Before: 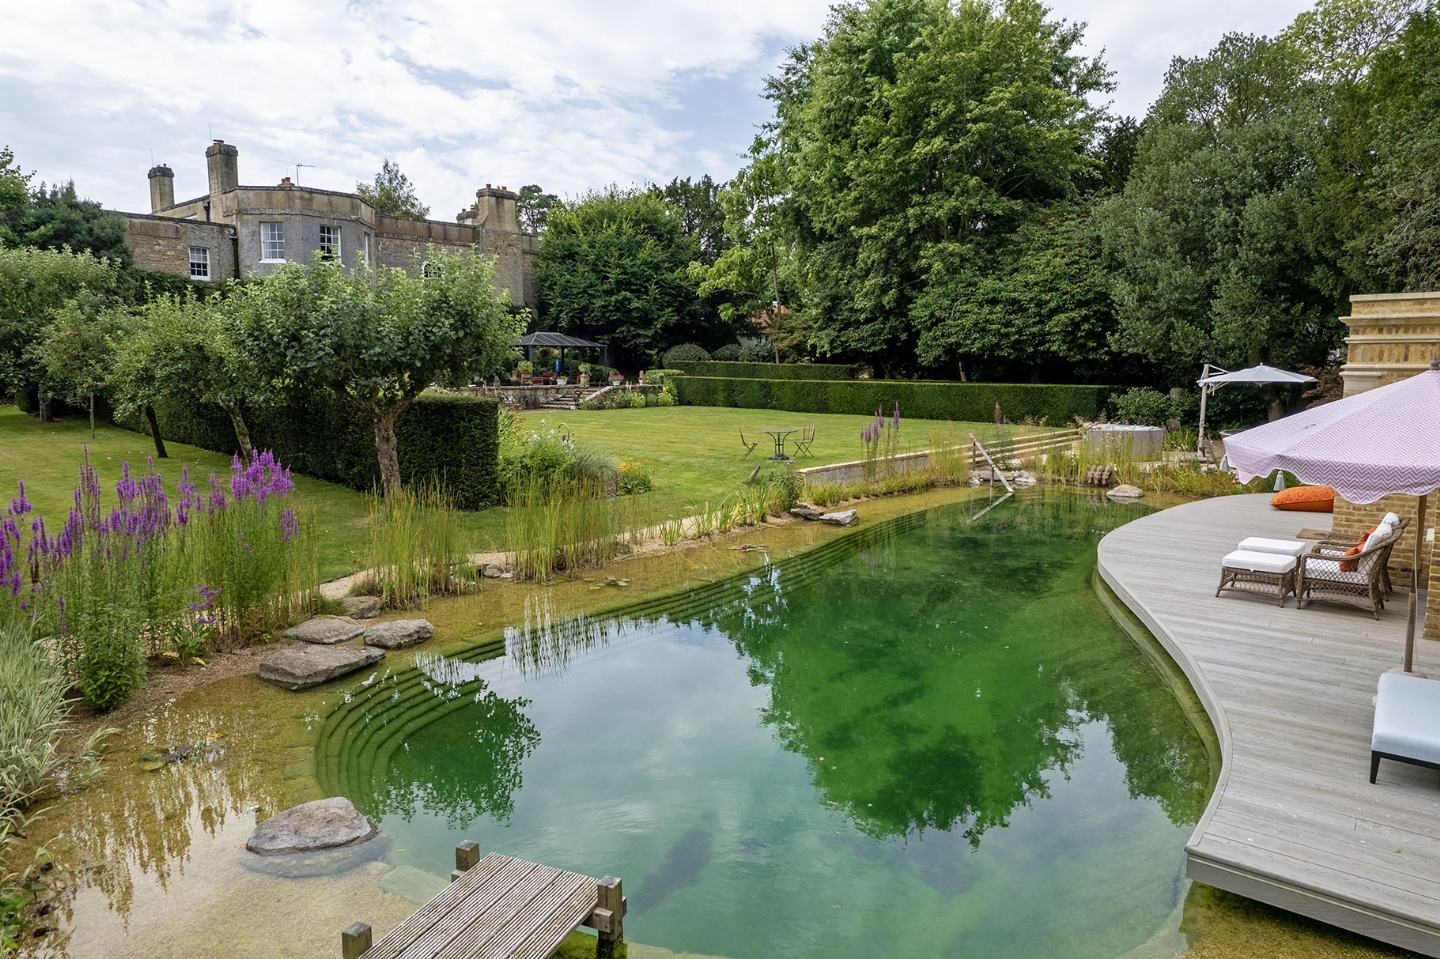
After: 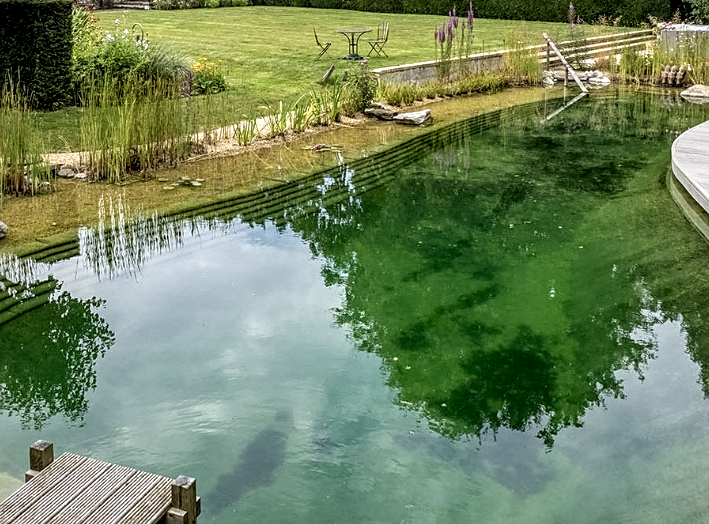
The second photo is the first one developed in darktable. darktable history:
sharpen: radius 1.841, amount 0.404, threshold 1.261
crop: left 29.611%, top 41.804%, right 21.129%, bottom 3.495%
local contrast: highlights 77%, shadows 56%, detail 173%, midtone range 0.421
